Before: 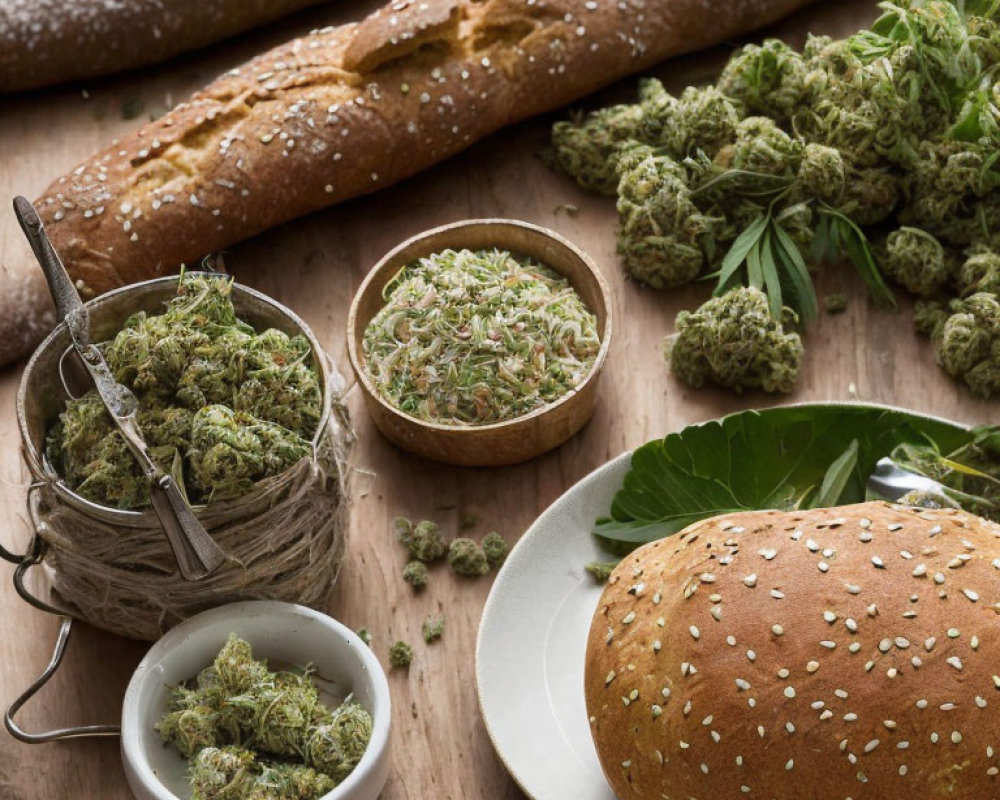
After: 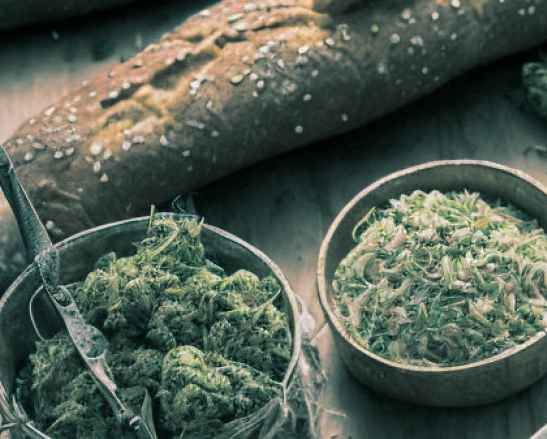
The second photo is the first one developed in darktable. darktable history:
crop and rotate: left 3.047%, top 7.509%, right 42.236%, bottom 37.598%
split-toning: shadows › hue 186.43°, highlights › hue 49.29°, compress 30.29%
